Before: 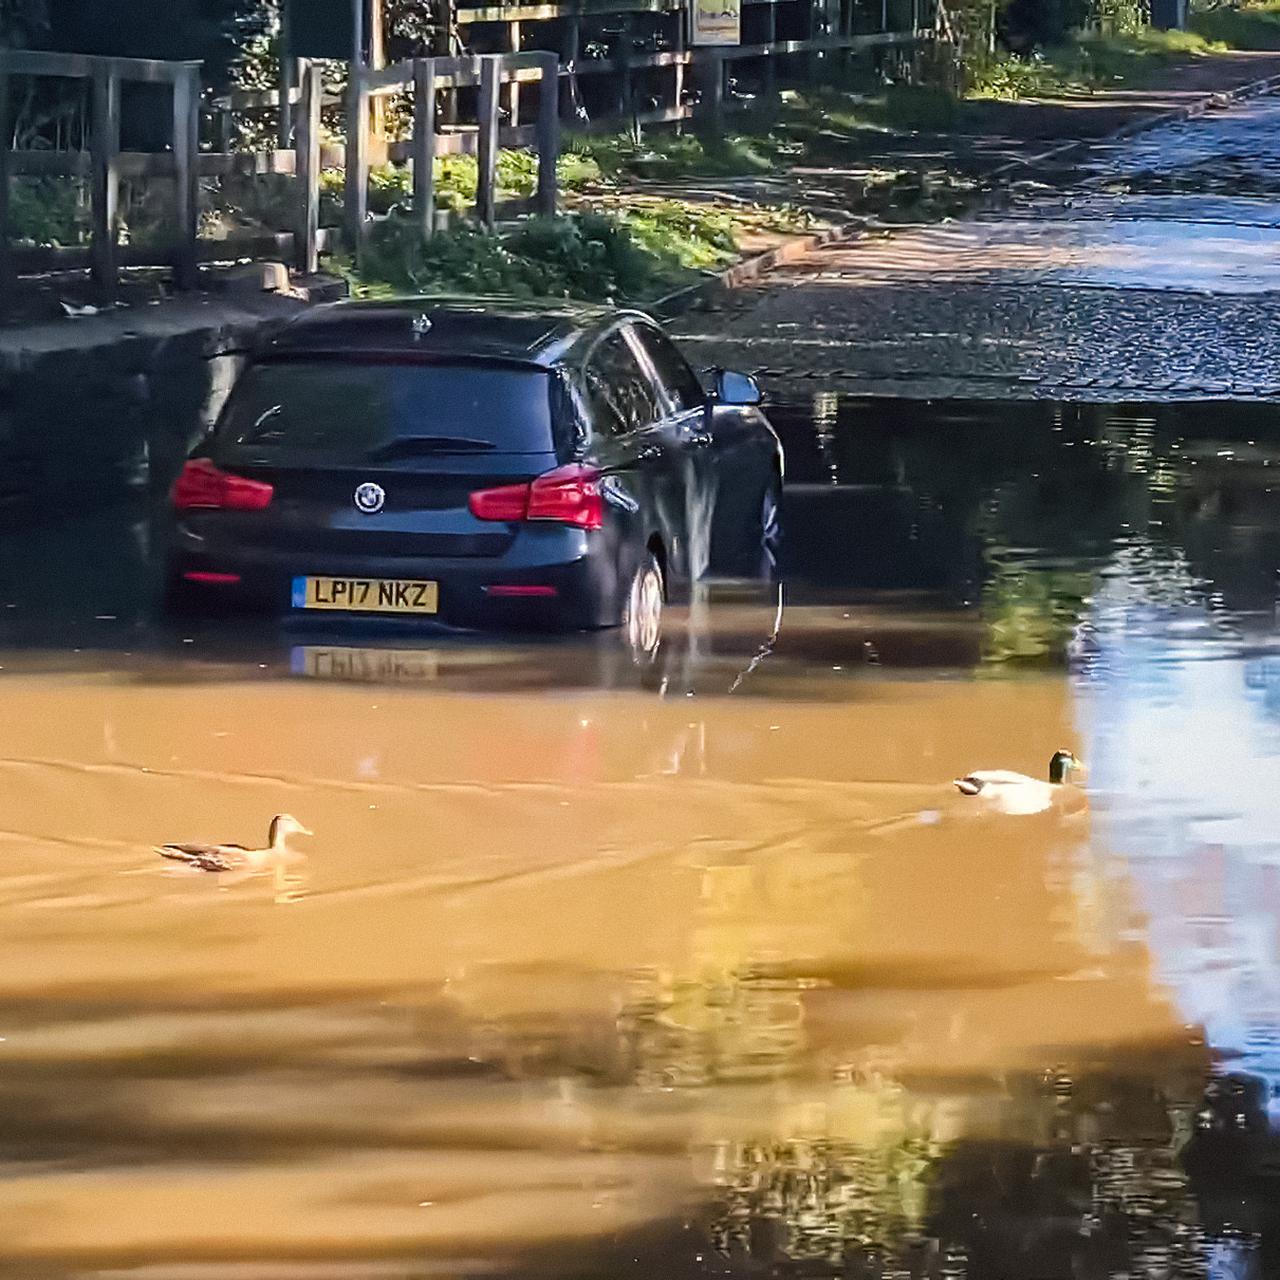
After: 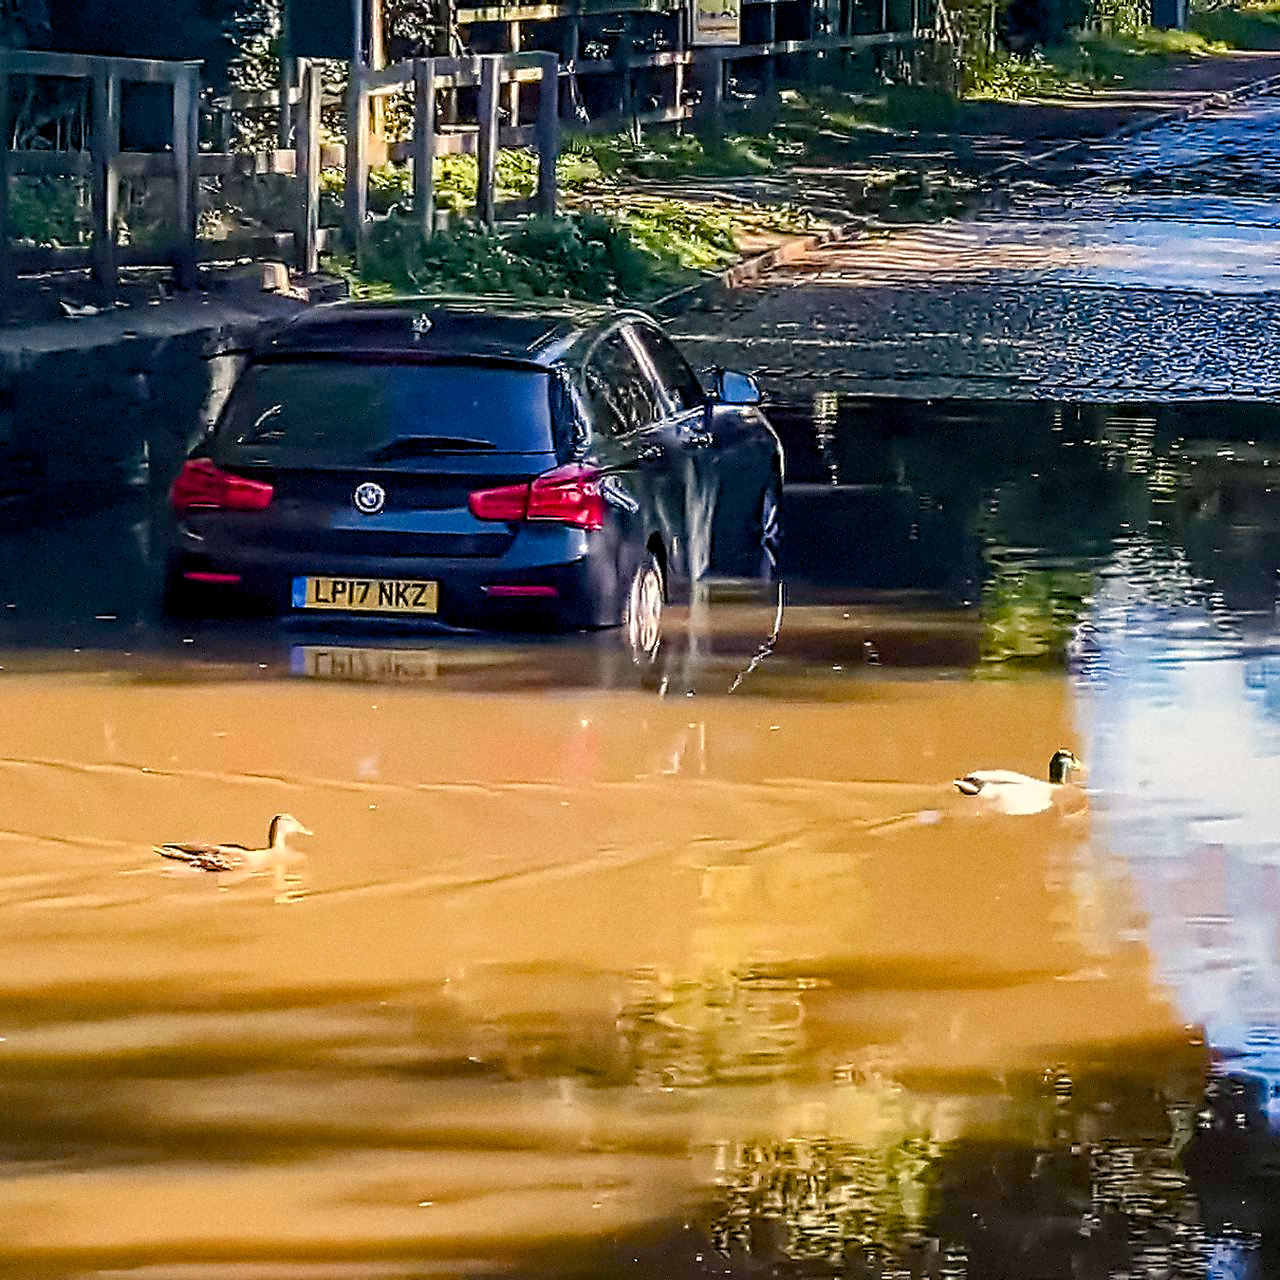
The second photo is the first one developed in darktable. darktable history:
color balance rgb: shadows lift › chroma 1%, shadows lift › hue 240.84°, highlights gain › chroma 2%, highlights gain › hue 73.2°, global offset › luminance -0.5%, perceptual saturation grading › global saturation 20%, perceptual saturation grading › highlights -25%, perceptual saturation grading › shadows 50%, global vibrance 15%
contrast equalizer: y [[0.5, 0.5, 0.5, 0.515, 0.749, 0.84], [0.5 ×6], [0.5 ×6], [0, 0, 0, 0.001, 0.067, 0.262], [0 ×6]]
grain: coarseness 0.09 ISO
